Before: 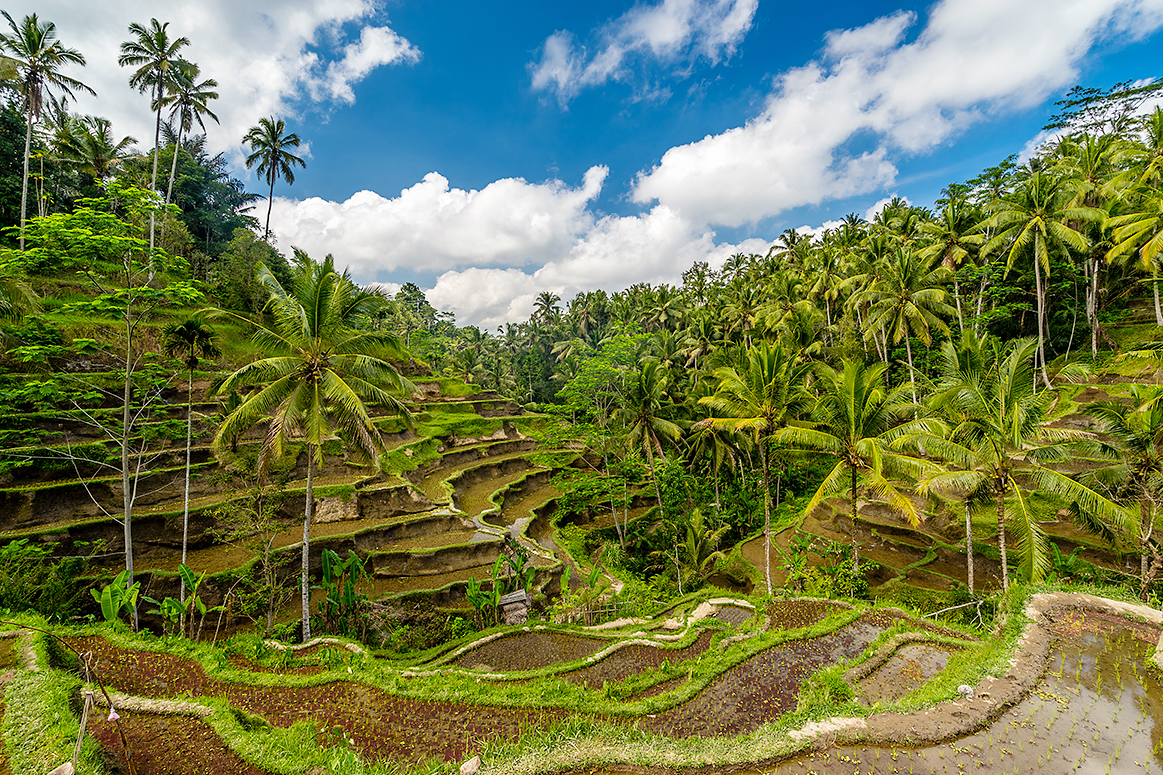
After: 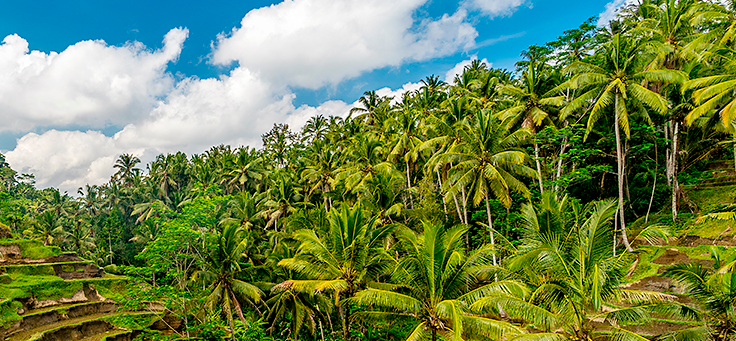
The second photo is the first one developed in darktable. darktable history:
crop: left 36.157%, top 17.897%, right 0.474%, bottom 37.985%
